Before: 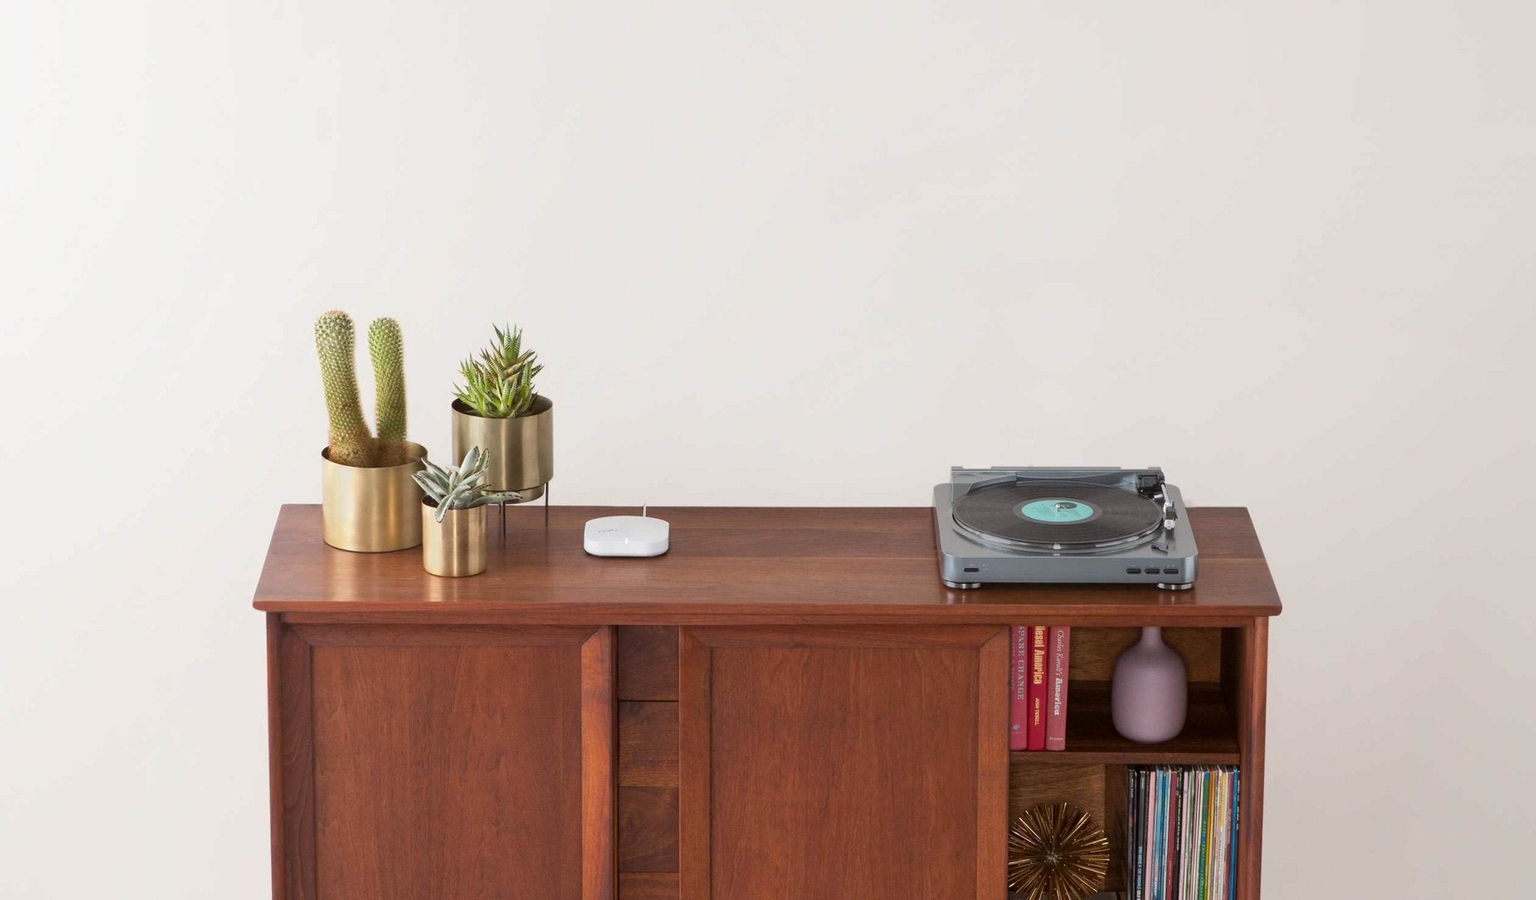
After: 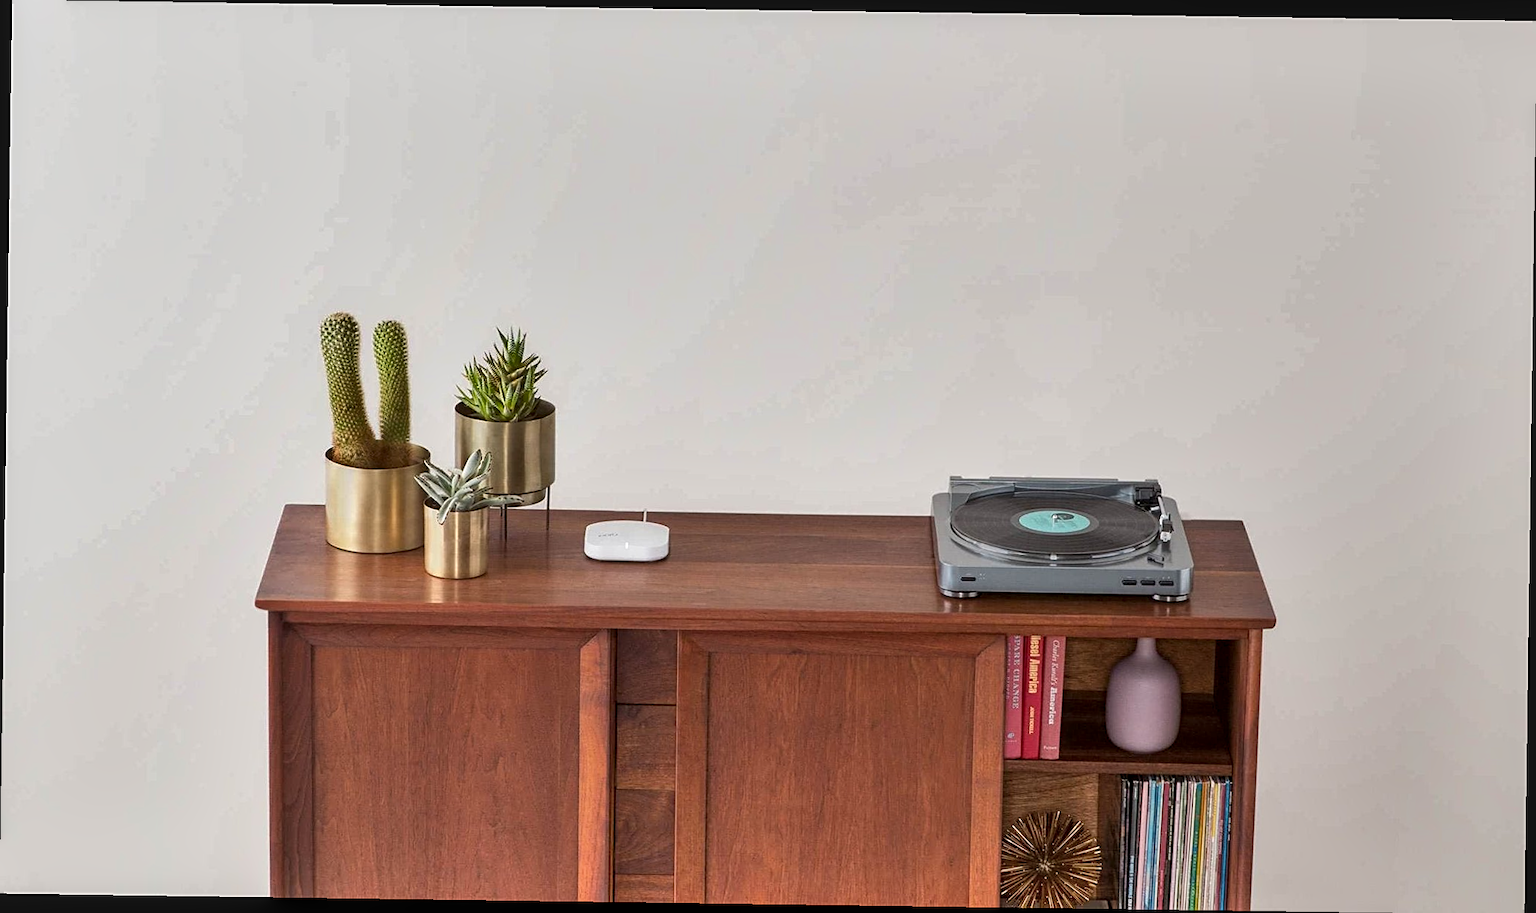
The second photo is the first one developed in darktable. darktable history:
exposure: compensate highlight preservation false
local contrast: on, module defaults
sharpen: on, module defaults
shadows and highlights: soften with gaussian
rotate and perspective: rotation 0.8°, automatic cropping off
